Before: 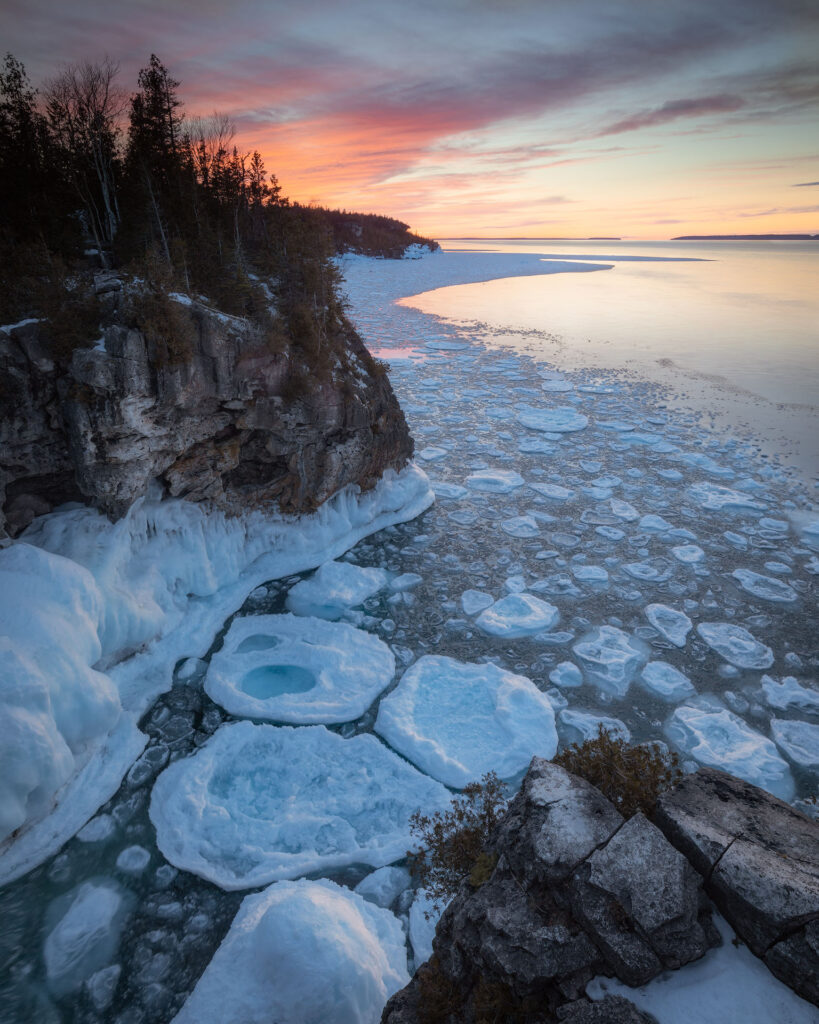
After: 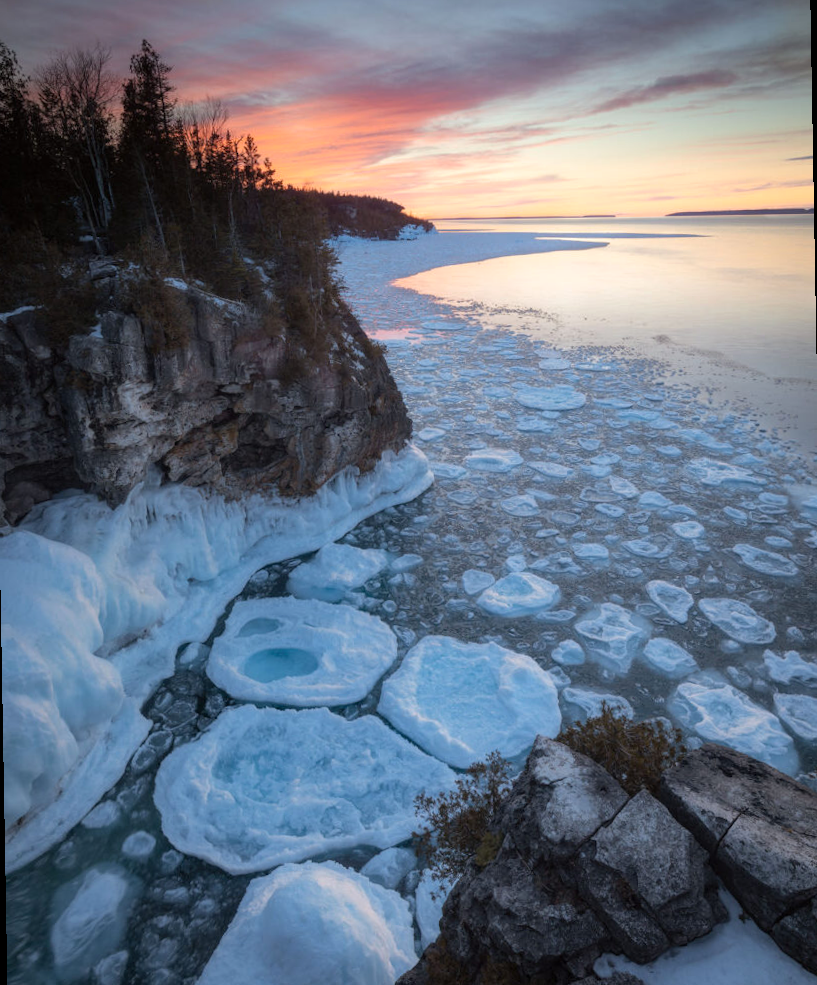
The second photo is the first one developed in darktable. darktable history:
exposure: exposure 0.127 EV, compensate highlight preservation false
rotate and perspective: rotation -1°, crop left 0.011, crop right 0.989, crop top 0.025, crop bottom 0.975
